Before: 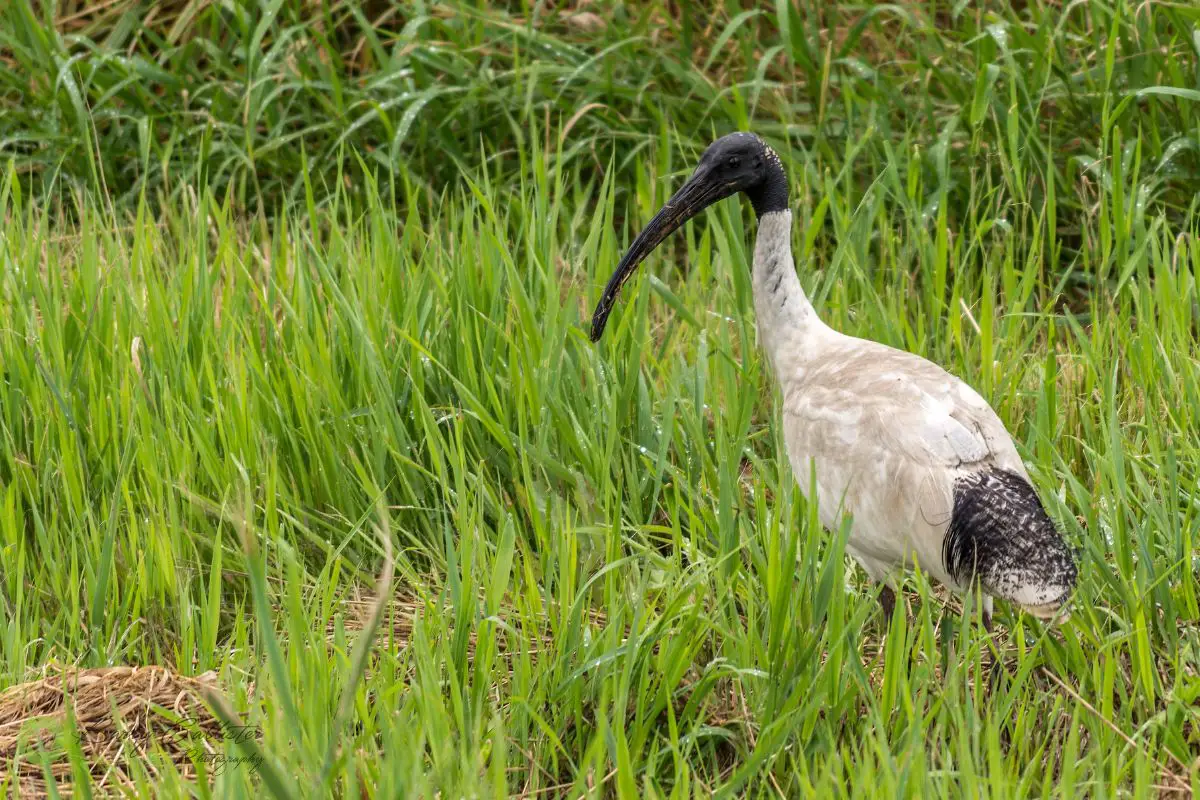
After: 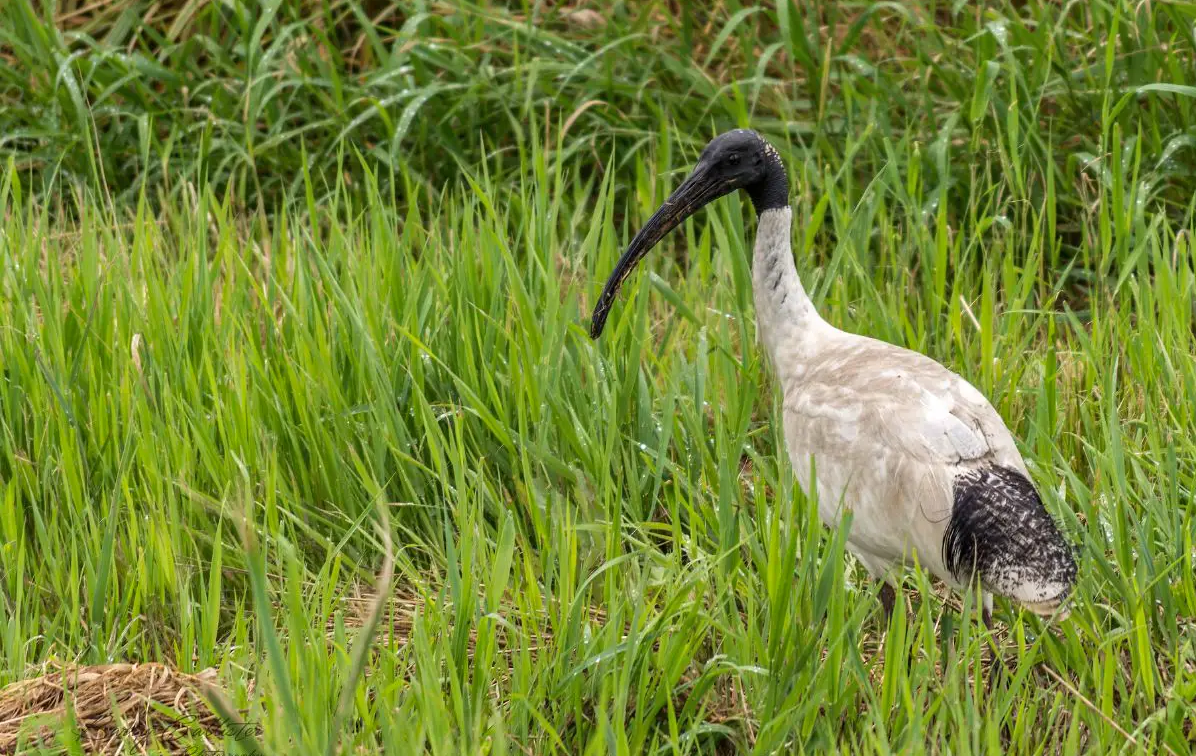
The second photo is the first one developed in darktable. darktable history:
crop: top 0.448%, right 0.264%, bottom 5.045%
shadows and highlights: shadows 40, highlights -54, highlights color adjustment 46%, low approximation 0.01, soften with gaussian
